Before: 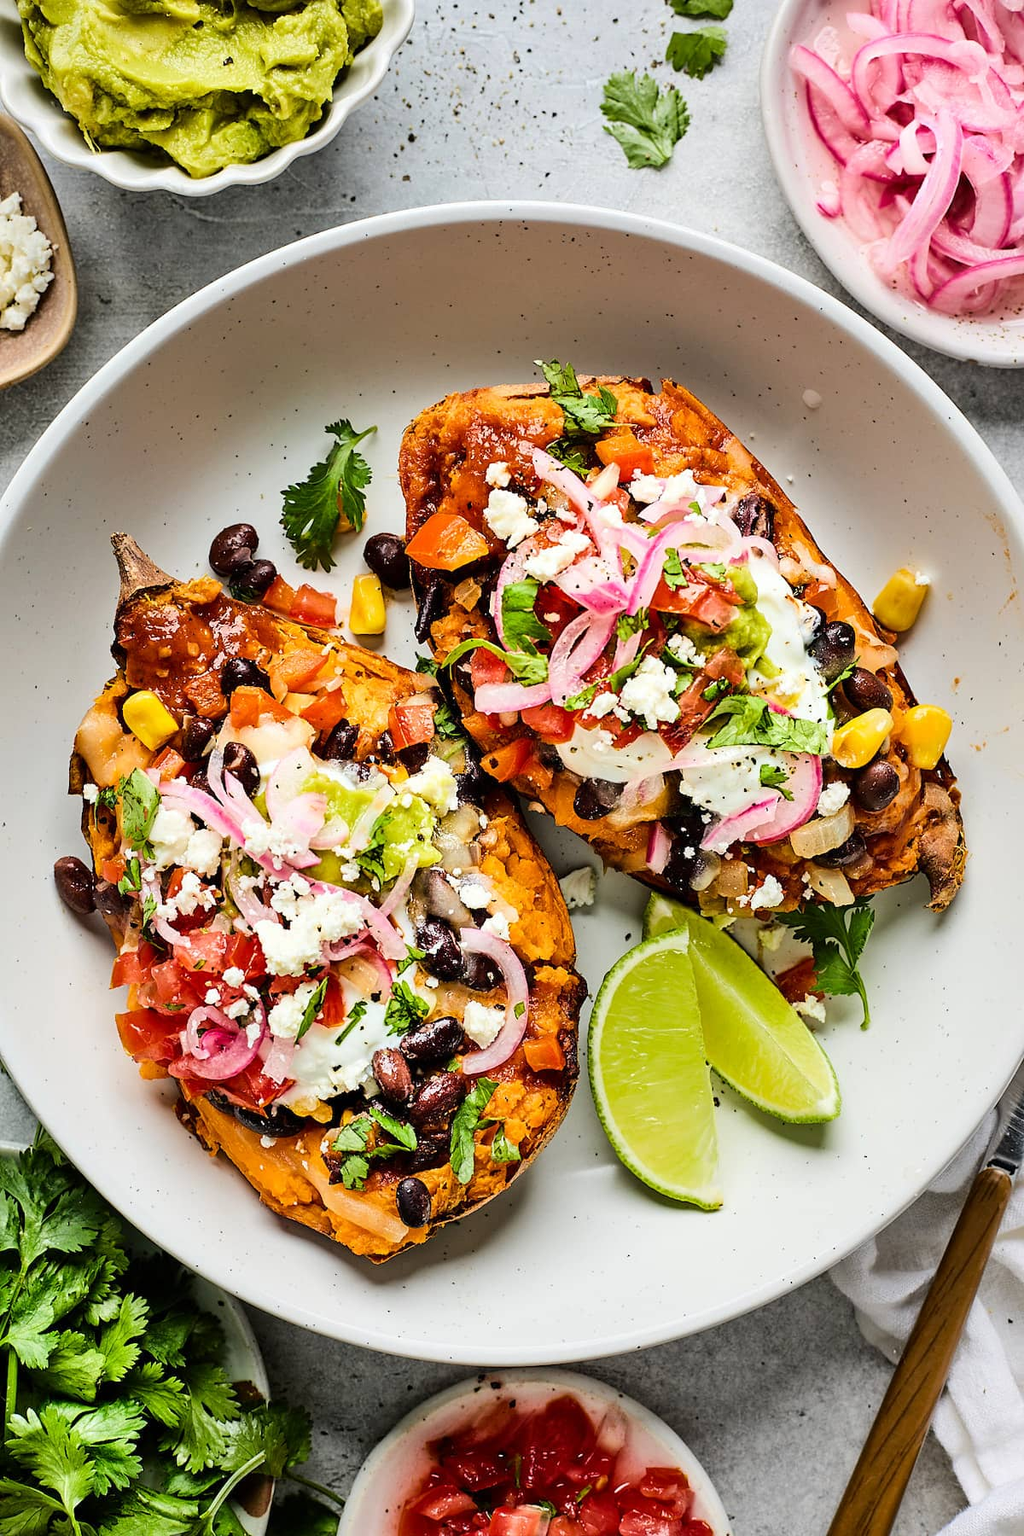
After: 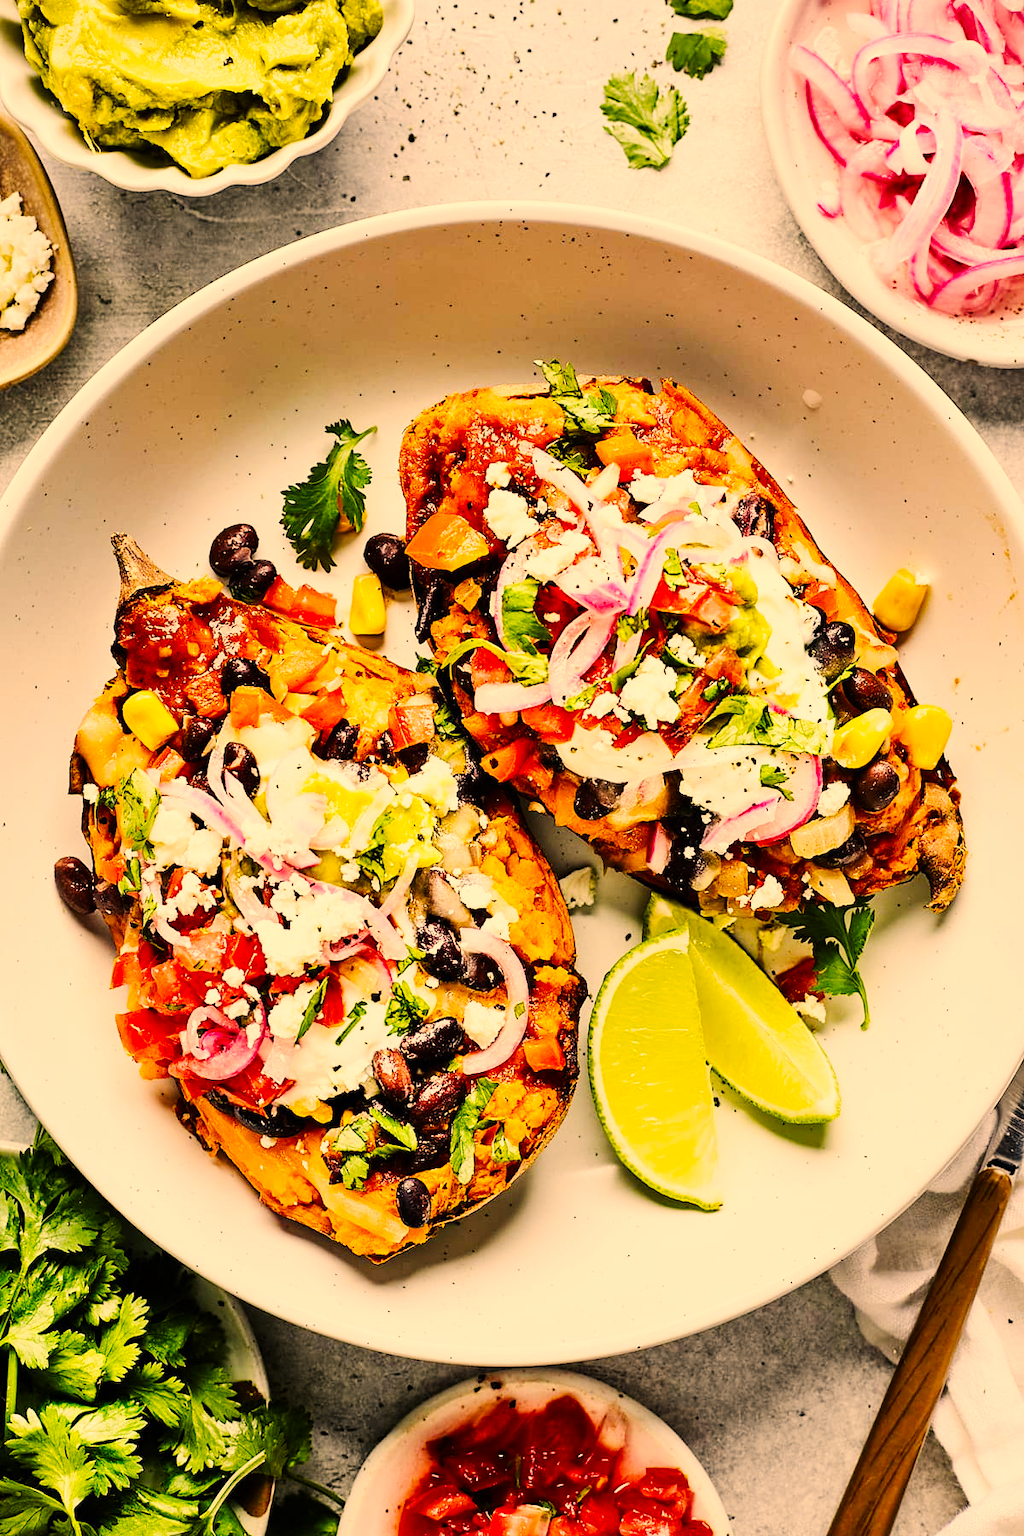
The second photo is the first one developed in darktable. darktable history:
exposure: exposure -0.157 EV, compensate highlight preservation false
color correction: highlights a* 15, highlights b* 31.92
tone curve: curves: ch0 [(0, 0) (0.11, 0.081) (0.256, 0.259) (0.398, 0.475) (0.498, 0.611) (0.65, 0.757) (0.835, 0.883) (1, 0.961)]; ch1 [(0, 0) (0.346, 0.307) (0.408, 0.369) (0.453, 0.457) (0.482, 0.479) (0.502, 0.498) (0.521, 0.51) (0.553, 0.554) (0.618, 0.65) (0.693, 0.727) (1, 1)]; ch2 [(0, 0) (0.366, 0.337) (0.434, 0.46) (0.485, 0.494) (0.5, 0.494) (0.511, 0.508) (0.537, 0.55) (0.579, 0.599) (0.621, 0.693) (1, 1)], preserve colors none
levels: mode automatic, levels [0.036, 0.364, 0.827]
